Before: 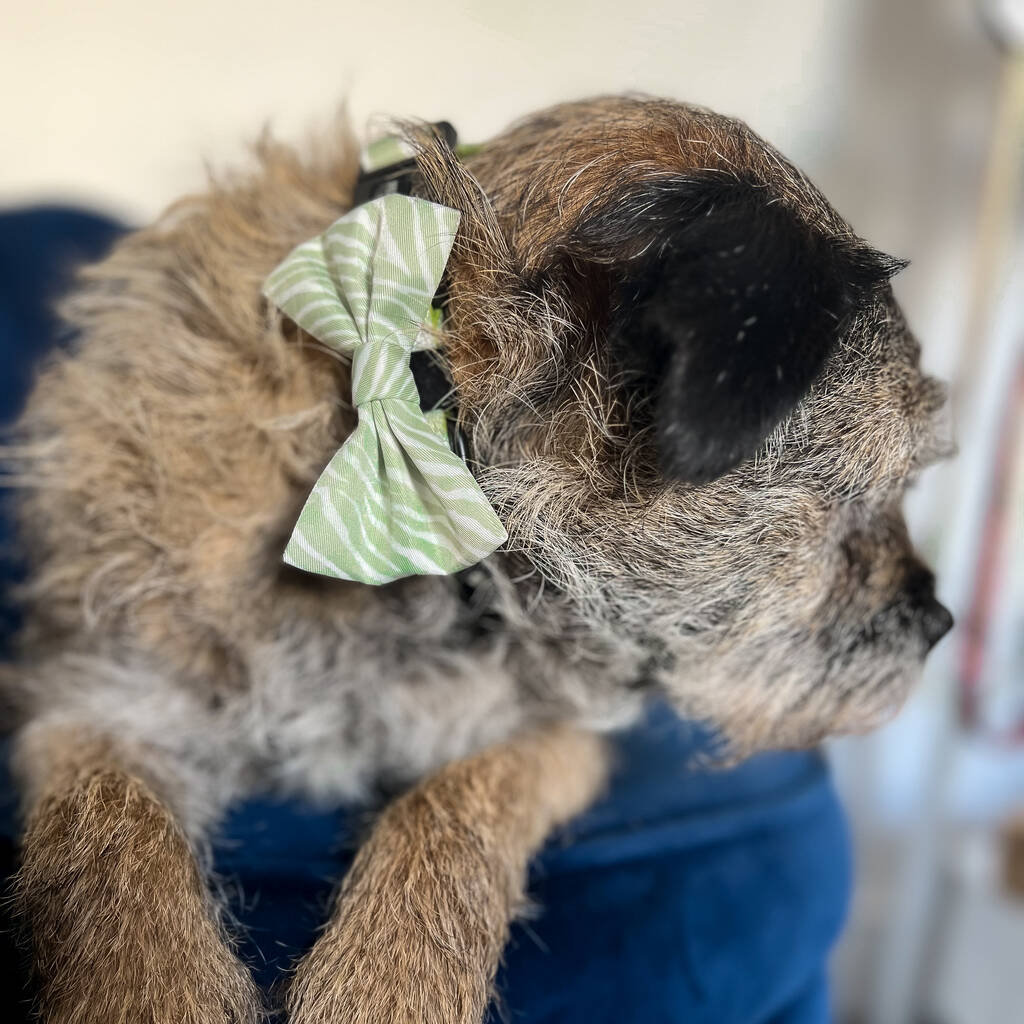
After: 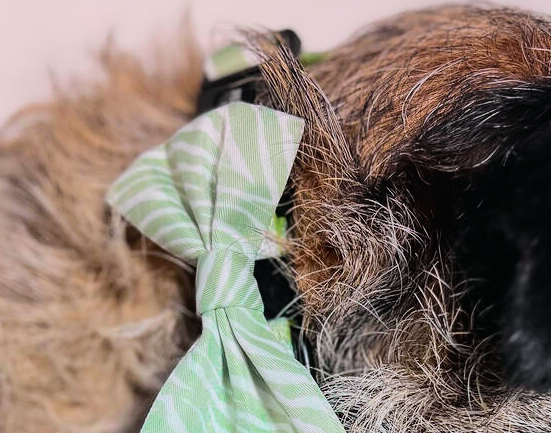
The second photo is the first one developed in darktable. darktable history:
color calibration: illuminant as shot in camera, x 0.358, y 0.373, temperature 4628.91 K
crop: left 15.306%, top 9.065%, right 30.789%, bottom 48.638%
tone curve: curves: ch0 [(0, 0.01) (0.037, 0.032) (0.131, 0.108) (0.275, 0.258) (0.483, 0.512) (0.61, 0.661) (0.696, 0.76) (0.792, 0.867) (0.911, 0.955) (0.997, 0.995)]; ch1 [(0, 0) (0.308, 0.268) (0.425, 0.383) (0.503, 0.502) (0.529, 0.543) (0.706, 0.754) (0.869, 0.907) (1, 1)]; ch2 [(0, 0) (0.228, 0.196) (0.336, 0.315) (0.399, 0.403) (0.485, 0.487) (0.502, 0.502) (0.525, 0.523) (0.545, 0.552) (0.587, 0.61) (0.636, 0.654) (0.711, 0.729) (0.855, 0.87) (0.998, 0.977)], color space Lab, independent channels, preserve colors none
filmic rgb: black relative exposure -7.65 EV, white relative exposure 4.56 EV, hardness 3.61, color science v6 (2022)
graduated density: density 0.38 EV, hardness 21%, rotation -6.11°, saturation 32%
